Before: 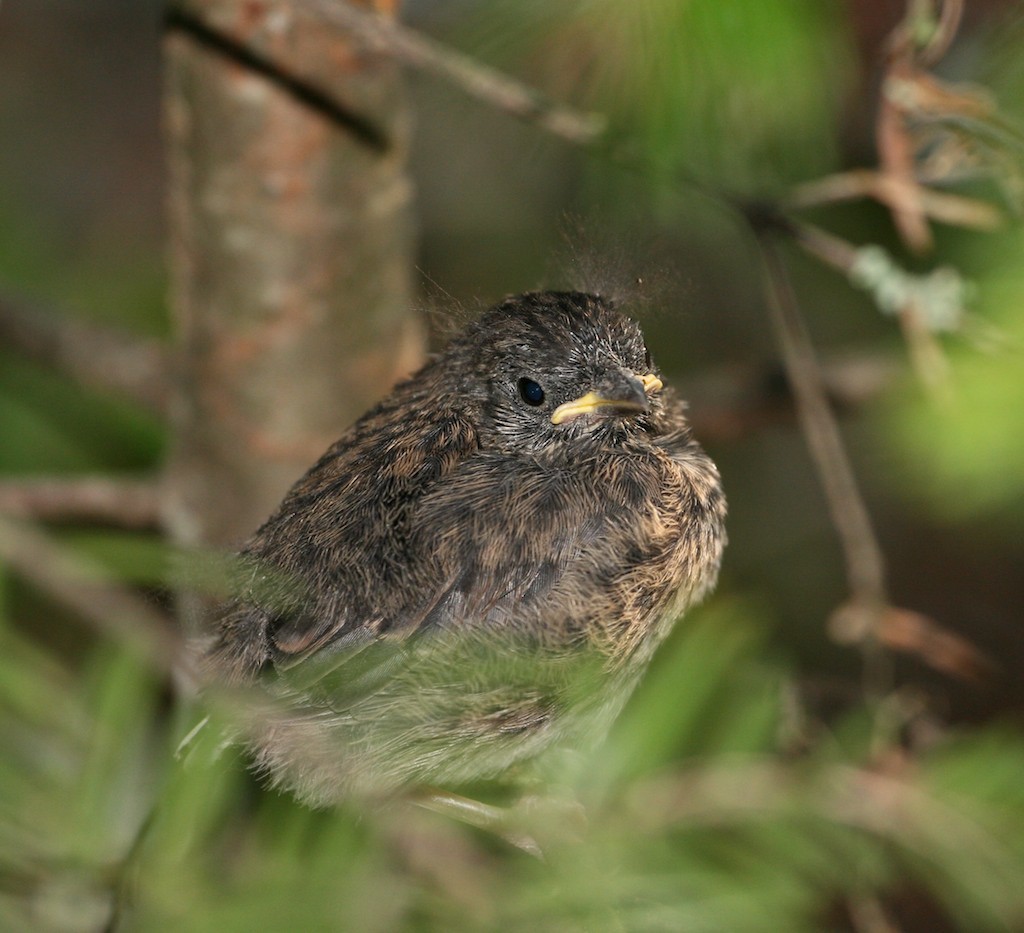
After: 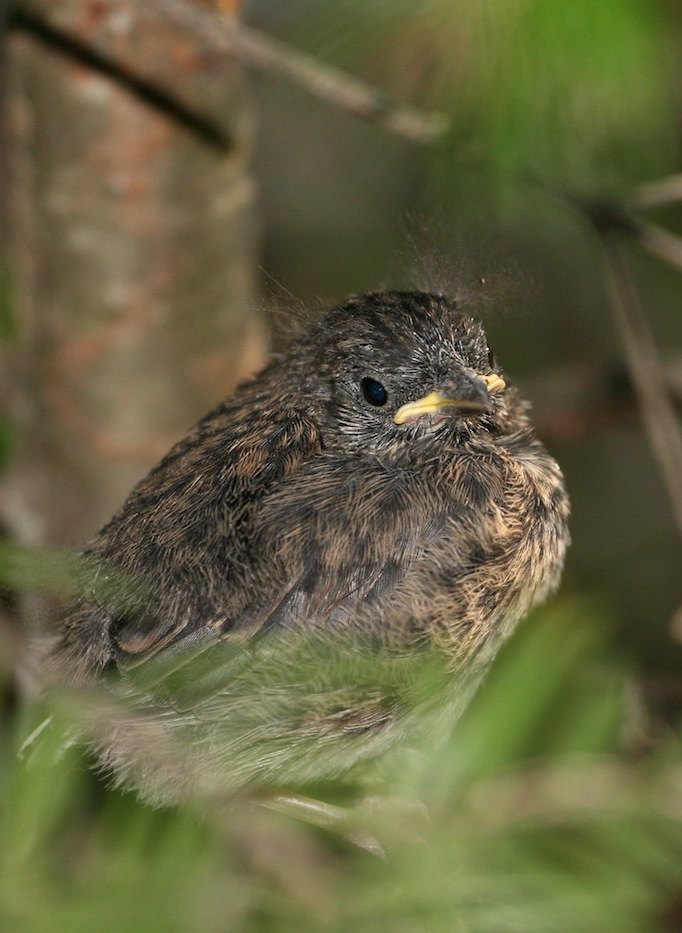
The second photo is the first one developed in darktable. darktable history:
tone equalizer: on, module defaults
crop: left 15.419%, right 17.914%
